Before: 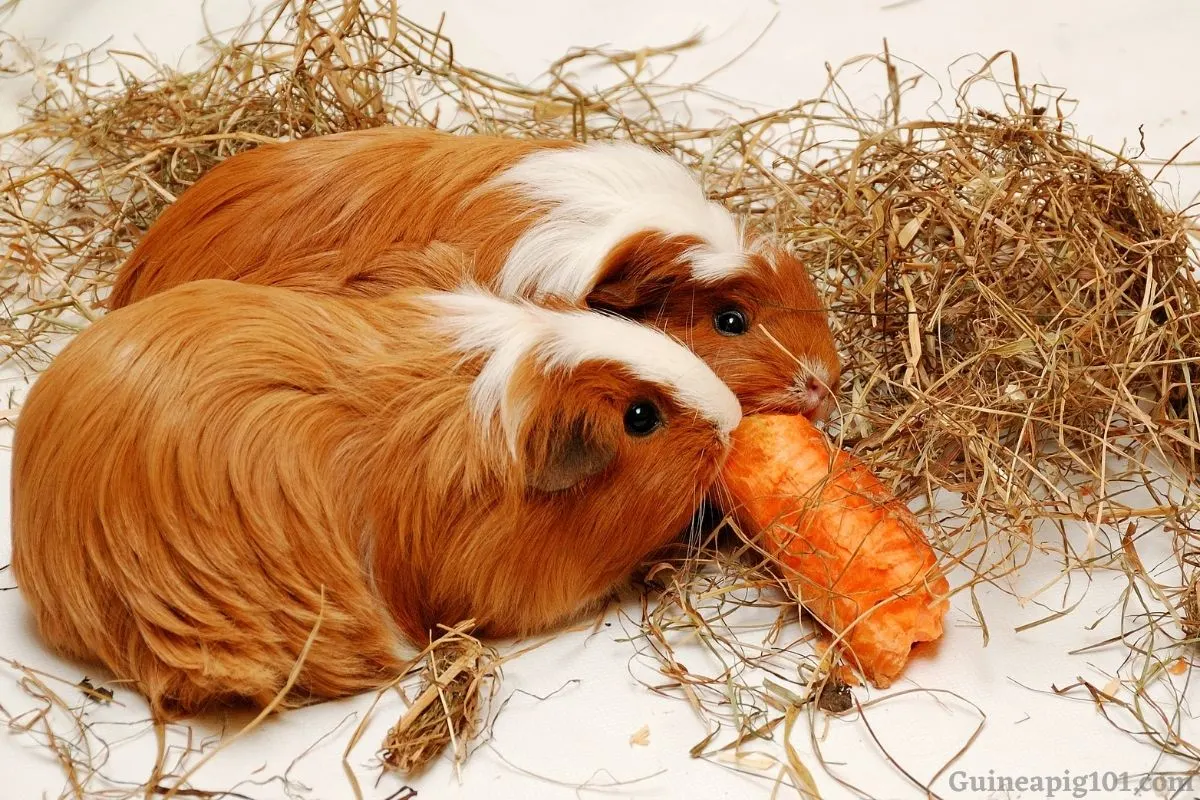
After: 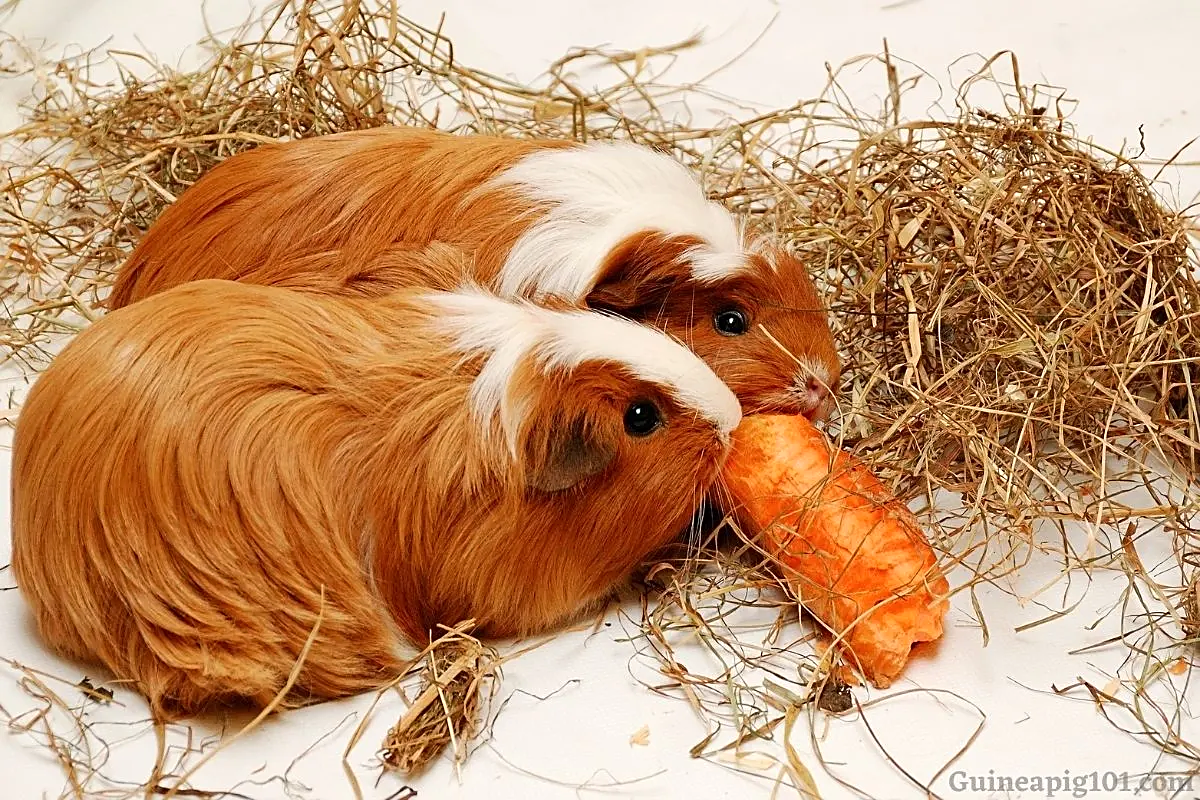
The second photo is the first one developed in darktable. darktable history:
contrast brightness saturation: contrast 0.1, brightness 0.02, saturation 0.02
sharpen: on, module defaults
